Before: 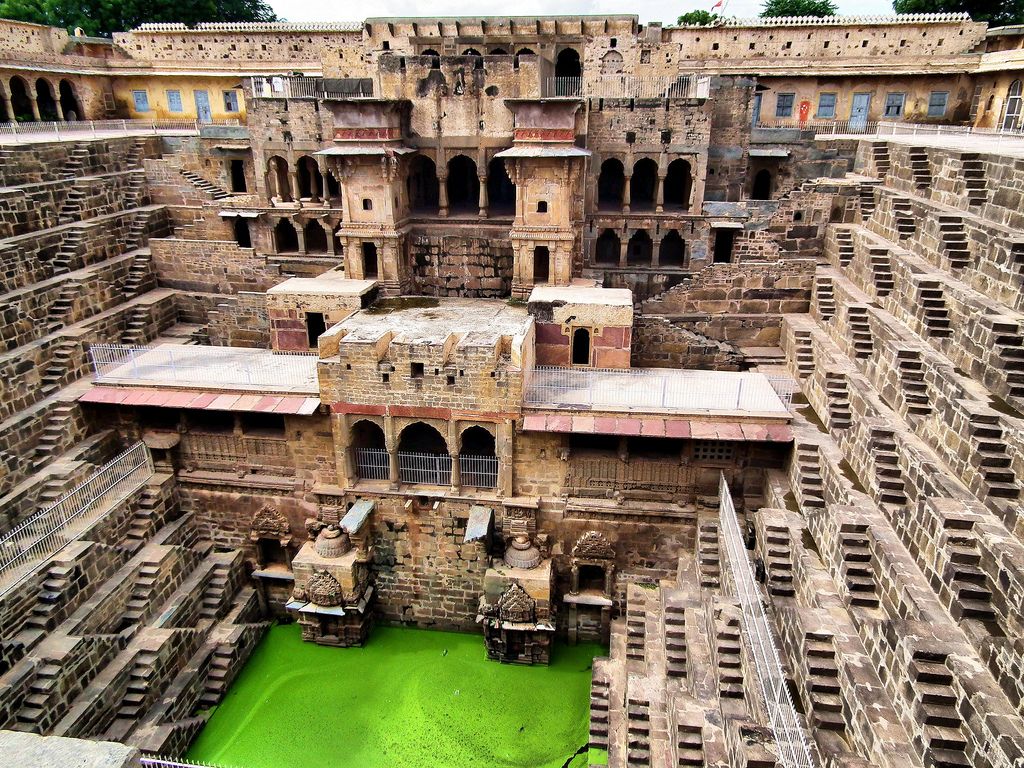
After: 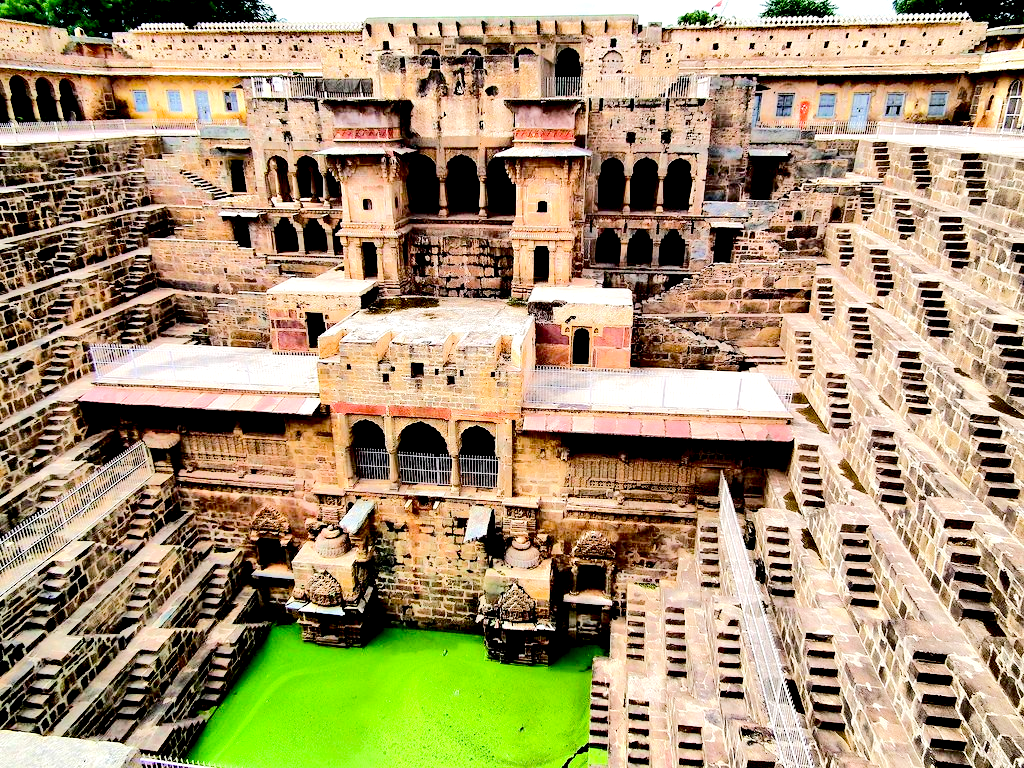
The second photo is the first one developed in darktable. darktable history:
tone equalizer: -7 EV 0.158 EV, -6 EV 0.578 EV, -5 EV 1.13 EV, -4 EV 1.37 EV, -3 EV 1.17 EV, -2 EV 0.6 EV, -1 EV 0.168 EV, edges refinement/feathering 500, mask exposure compensation -1.57 EV, preserve details no
exposure: black level correction 0.024, exposure 0.18 EV, compensate highlight preservation false
